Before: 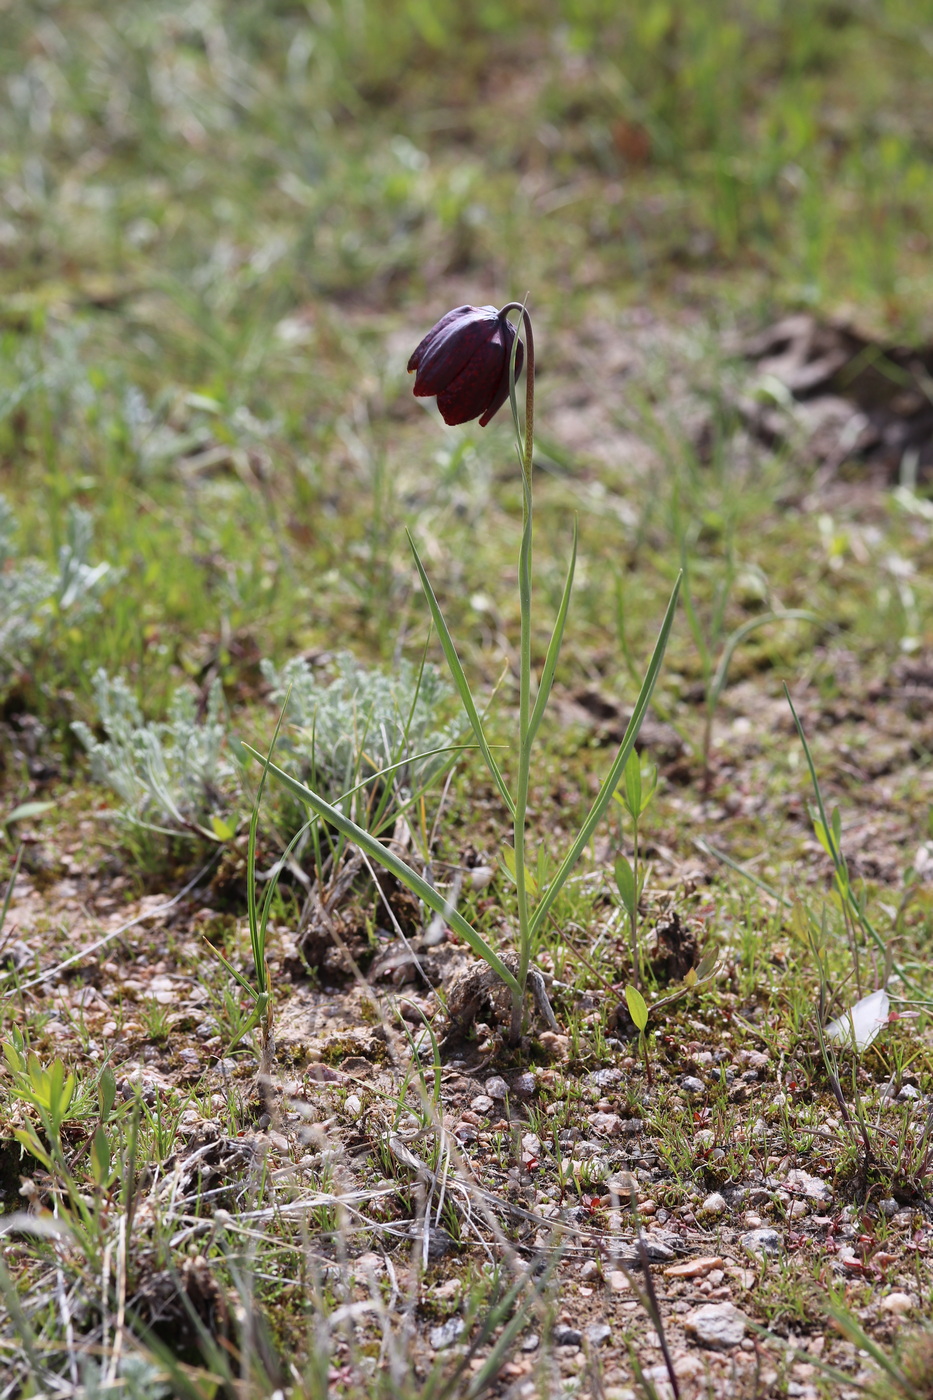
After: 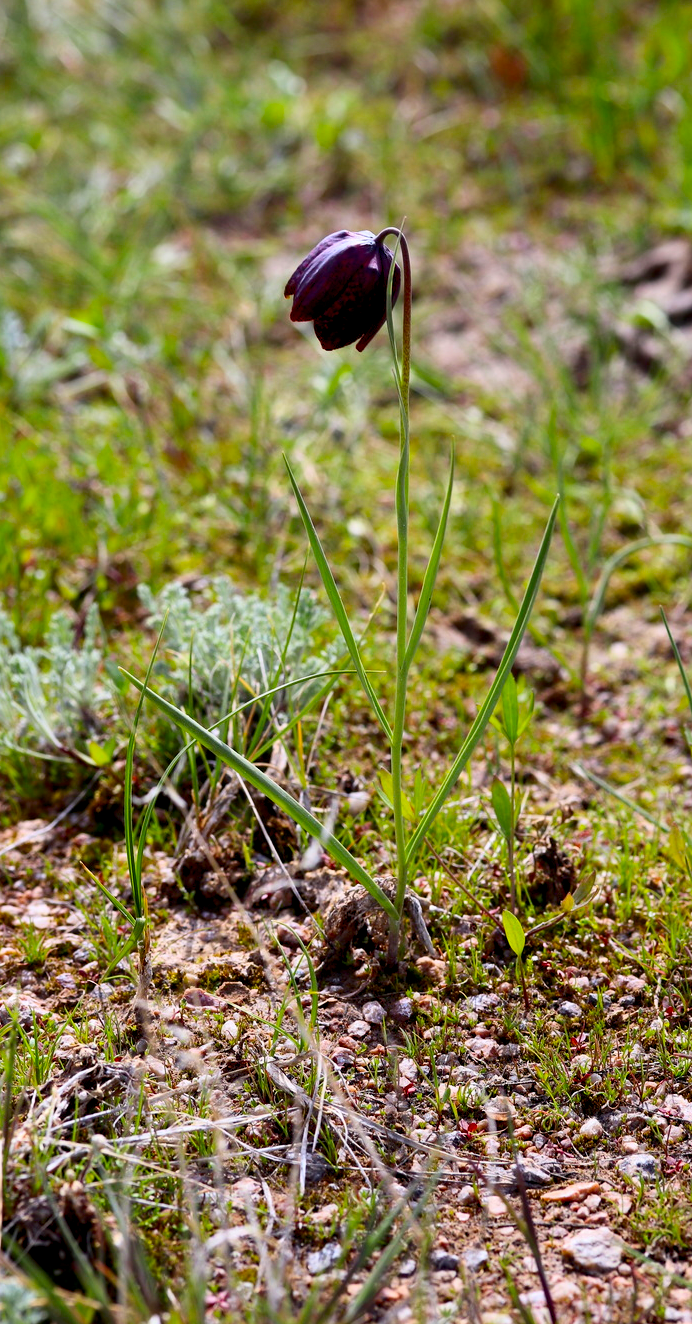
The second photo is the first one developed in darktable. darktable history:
color balance rgb: global offset › luminance -0.852%, perceptual saturation grading › global saturation 25.335%
contrast brightness saturation: contrast 0.183, saturation 0.31
crop and rotate: left 13.195%, top 5.364%, right 12.587%
